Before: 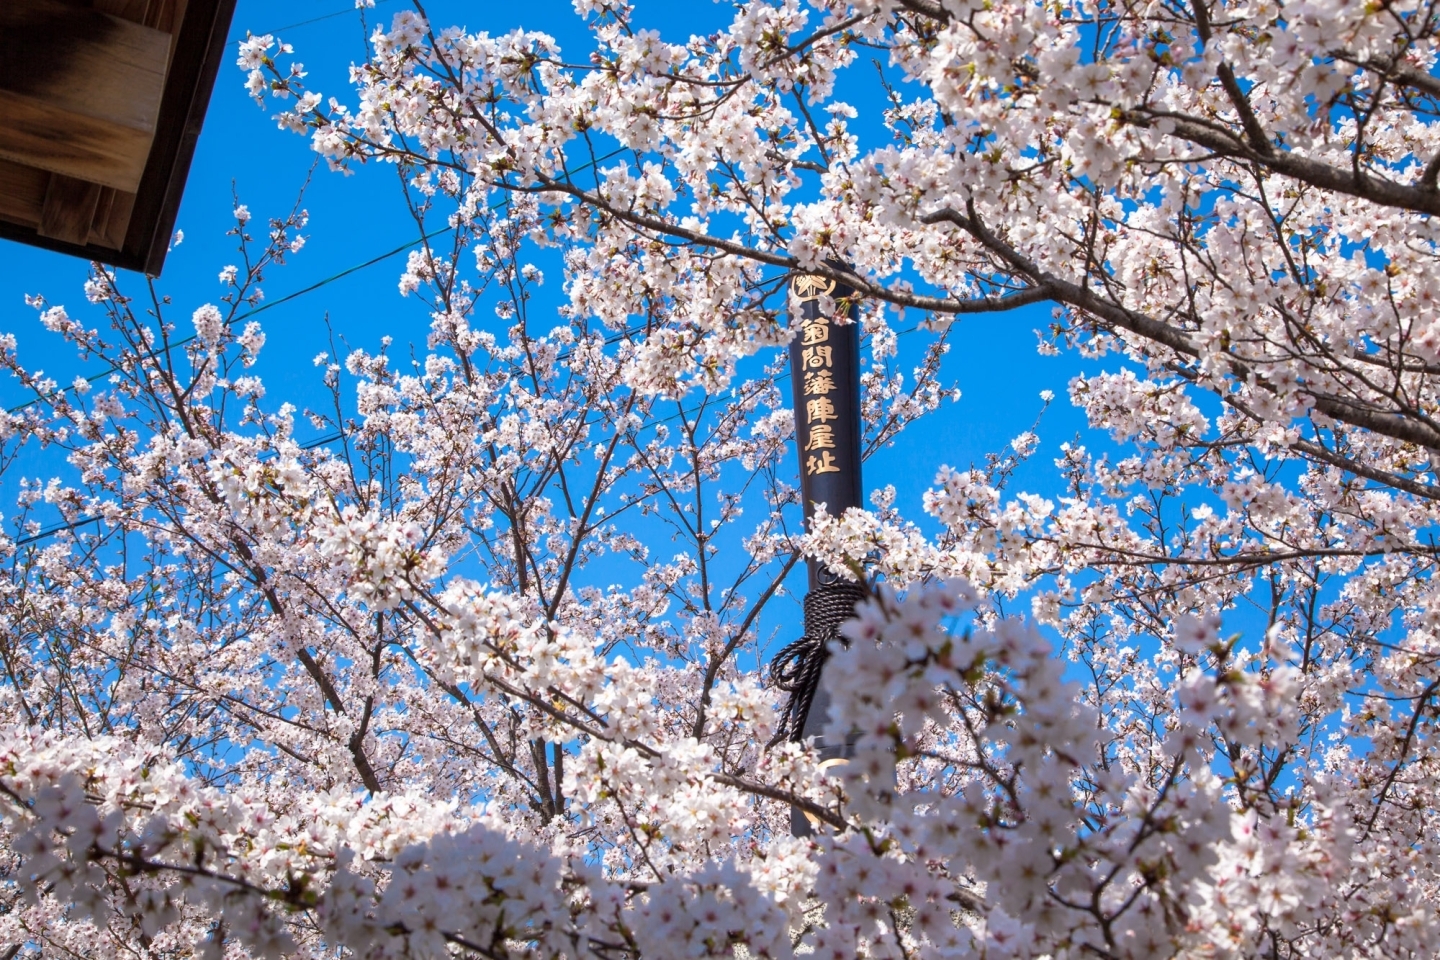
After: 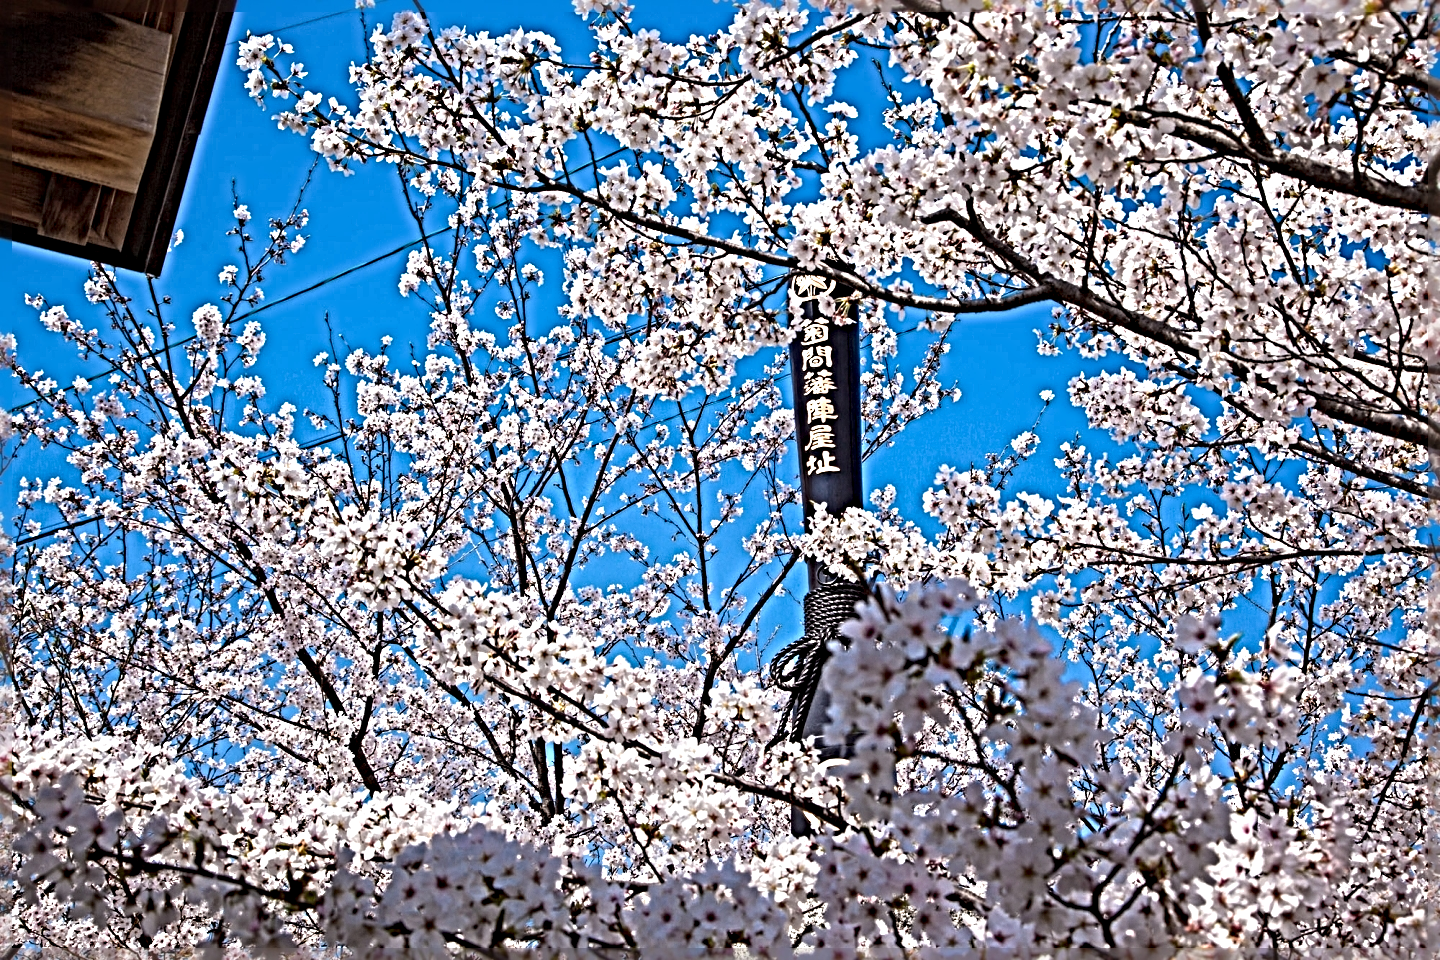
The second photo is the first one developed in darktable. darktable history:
rotate and perspective: automatic cropping original format, crop left 0, crop top 0
sharpen: radius 6.3, amount 1.8, threshold 0
